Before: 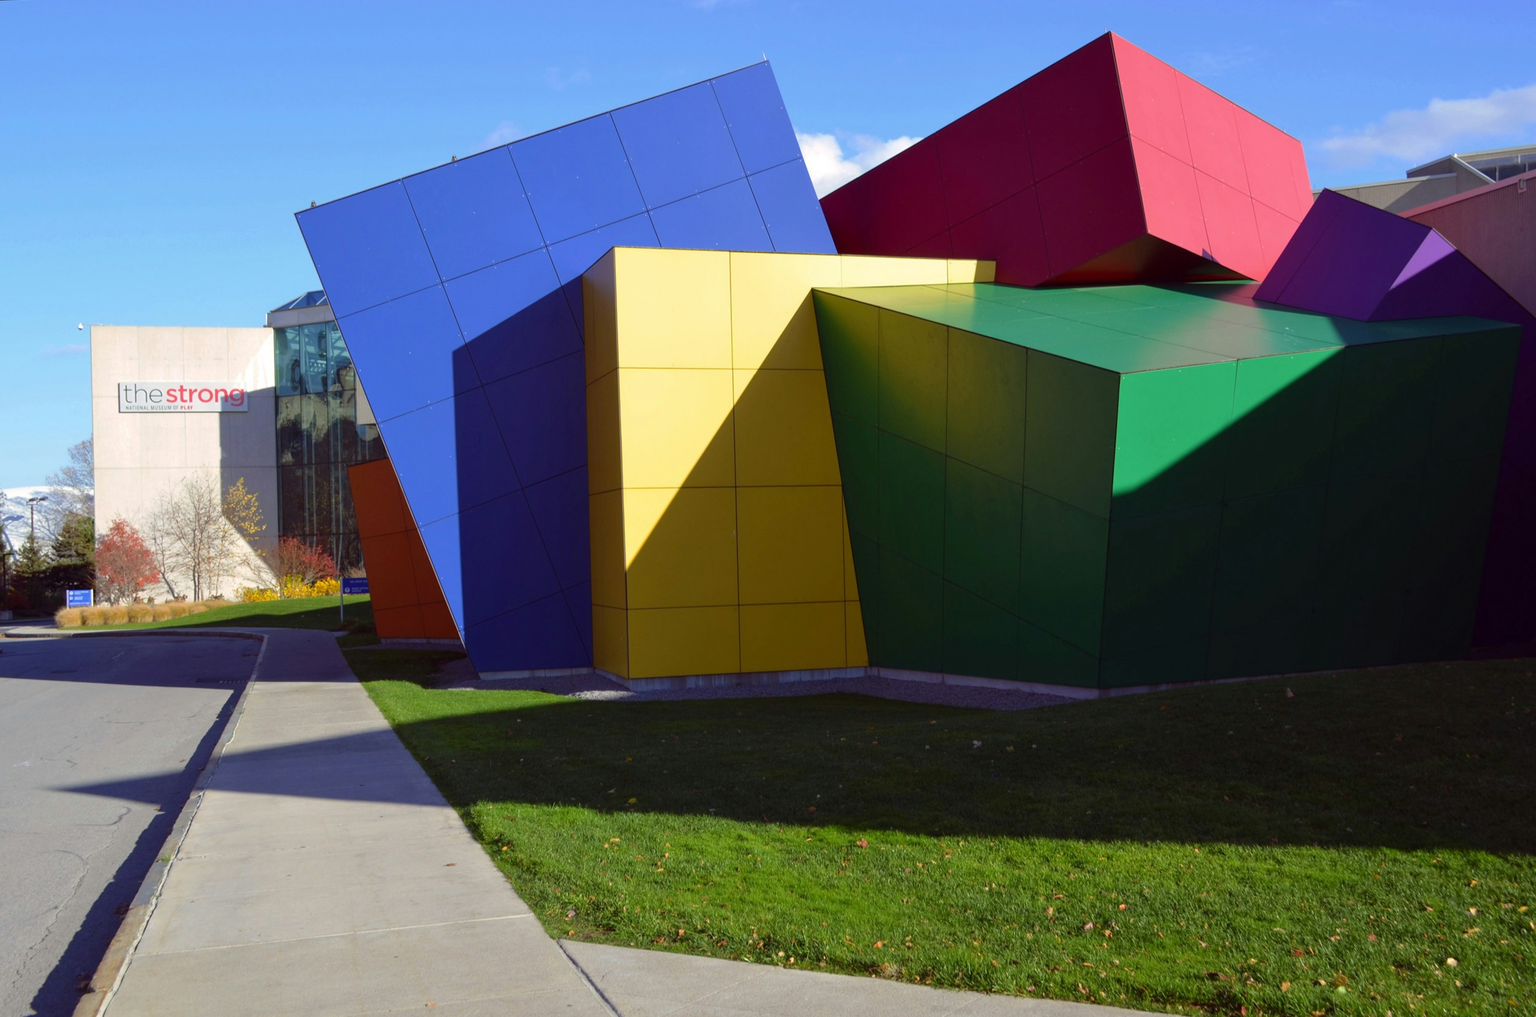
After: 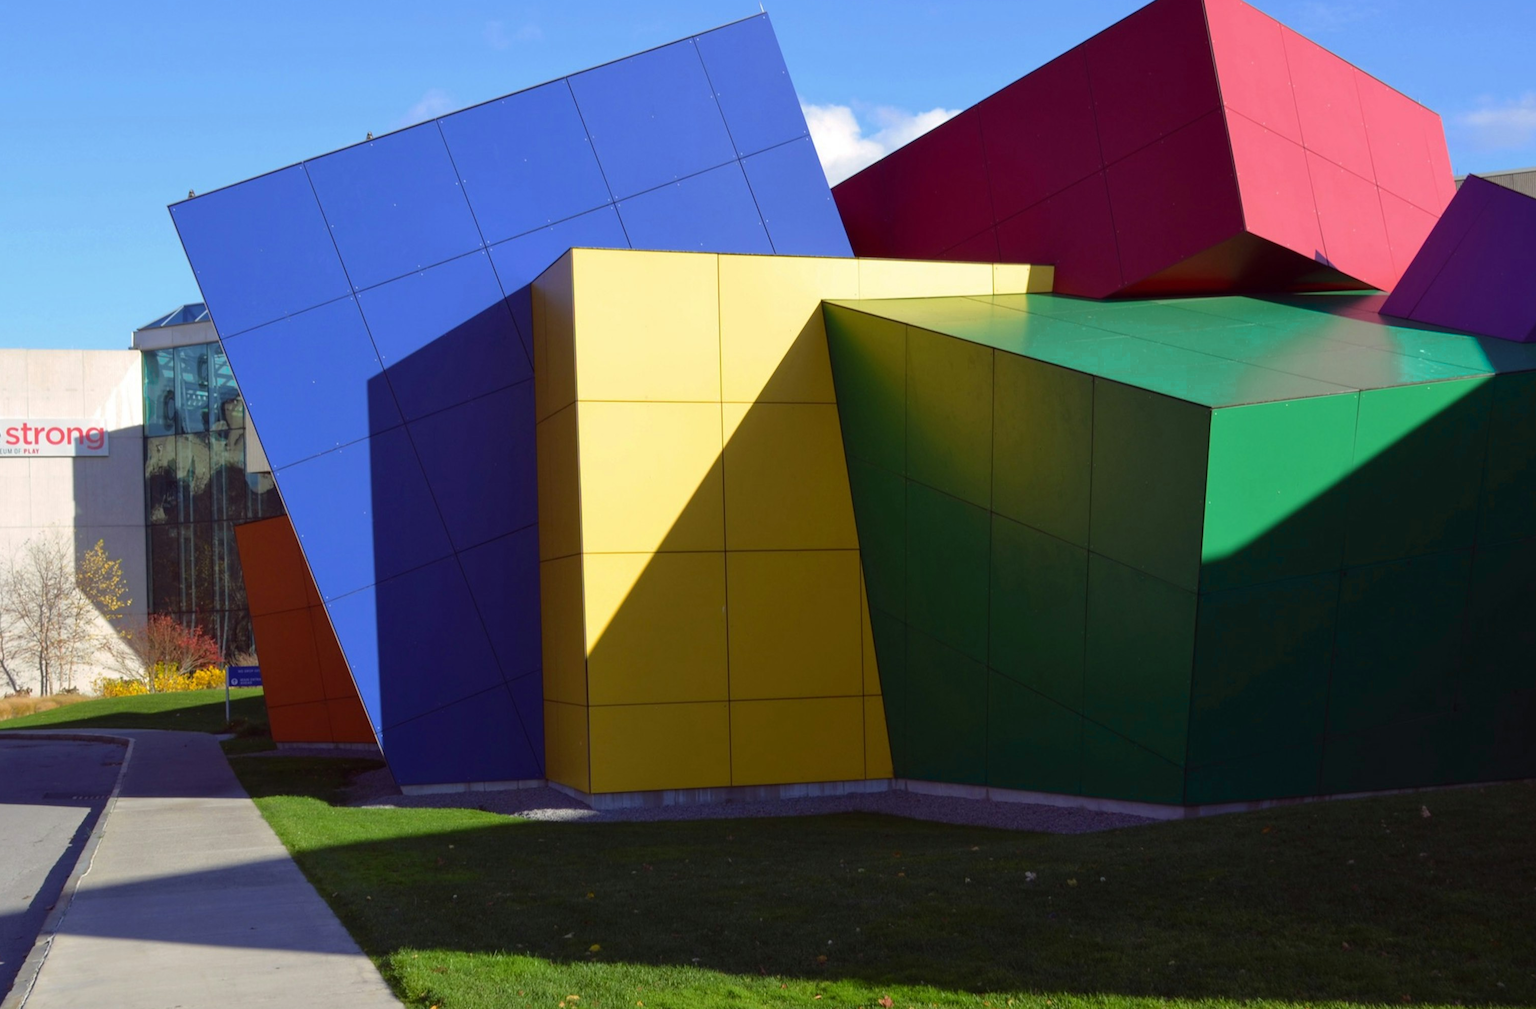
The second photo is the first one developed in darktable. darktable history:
crop and rotate: left 10.561%, top 5.024%, right 10.319%, bottom 16.441%
color zones: curves: ch0 [(0.25, 0.5) (0.423, 0.5) (0.443, 0.5) (0.521, 0.756) (0.568, 0.5) (0.576, 0.5) (0.75, 0.5)]; ch1 [(0.25, 0.5) (0.423, 0.5) (0.443, 0.5) (0.539, 0.873) (0.624, 0.565) (0.631, 0.5) (0.75, 0.5)]
